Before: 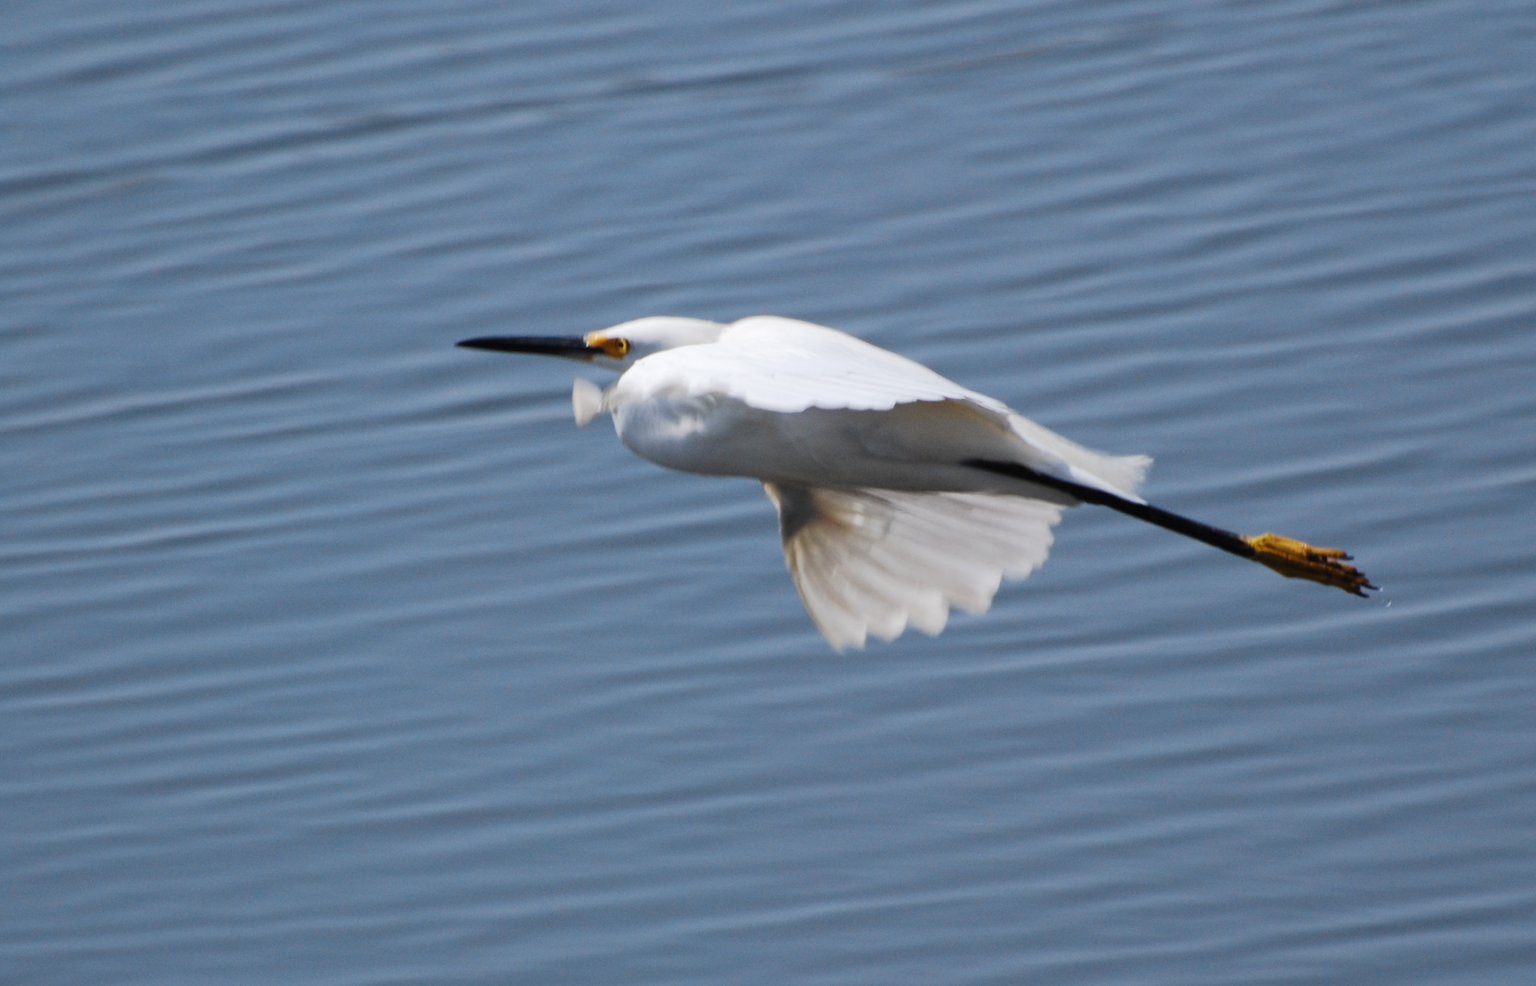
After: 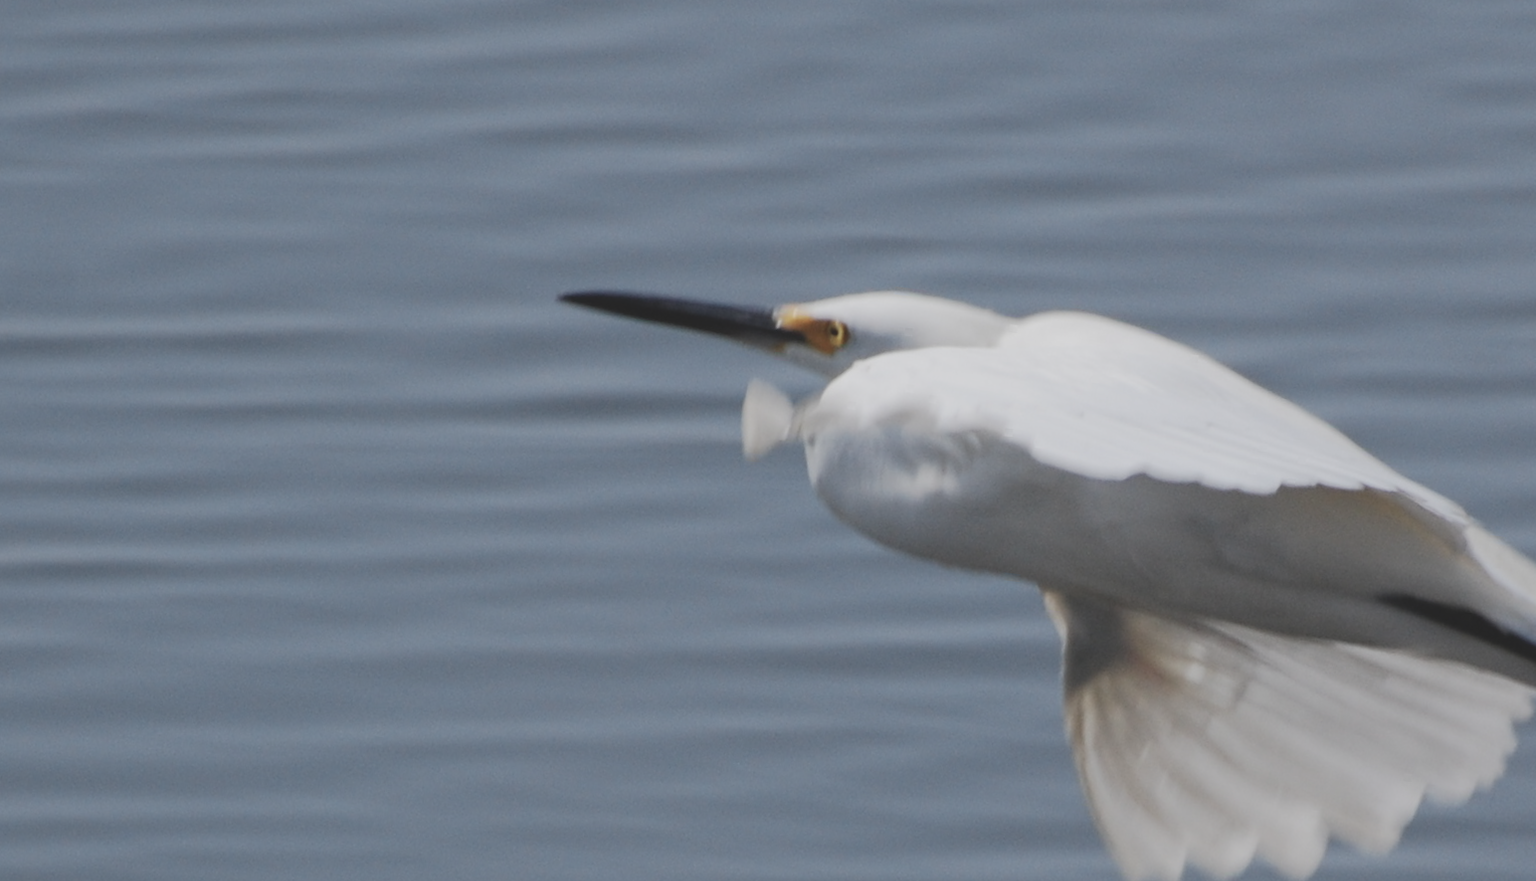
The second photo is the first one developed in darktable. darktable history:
contrast brightness saturation: contrast -0.266, saturation -0.445
crop and rotate: angle -6.93°, left 2.021%, top 6.644%, right 27.684%, bottom 30.563%
